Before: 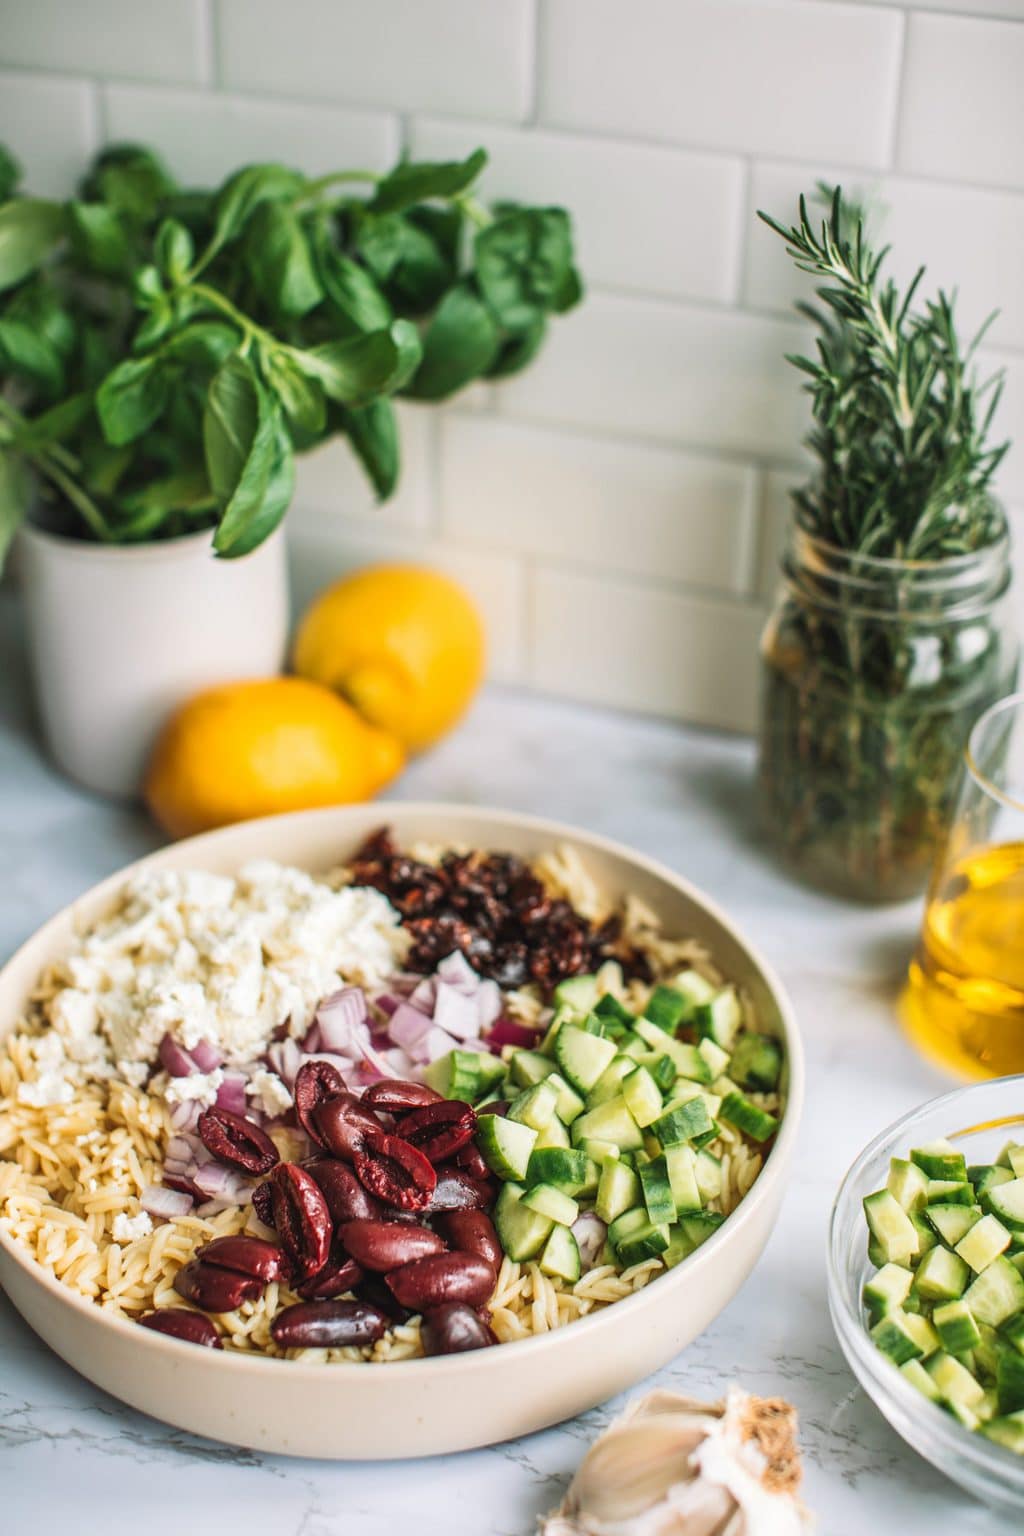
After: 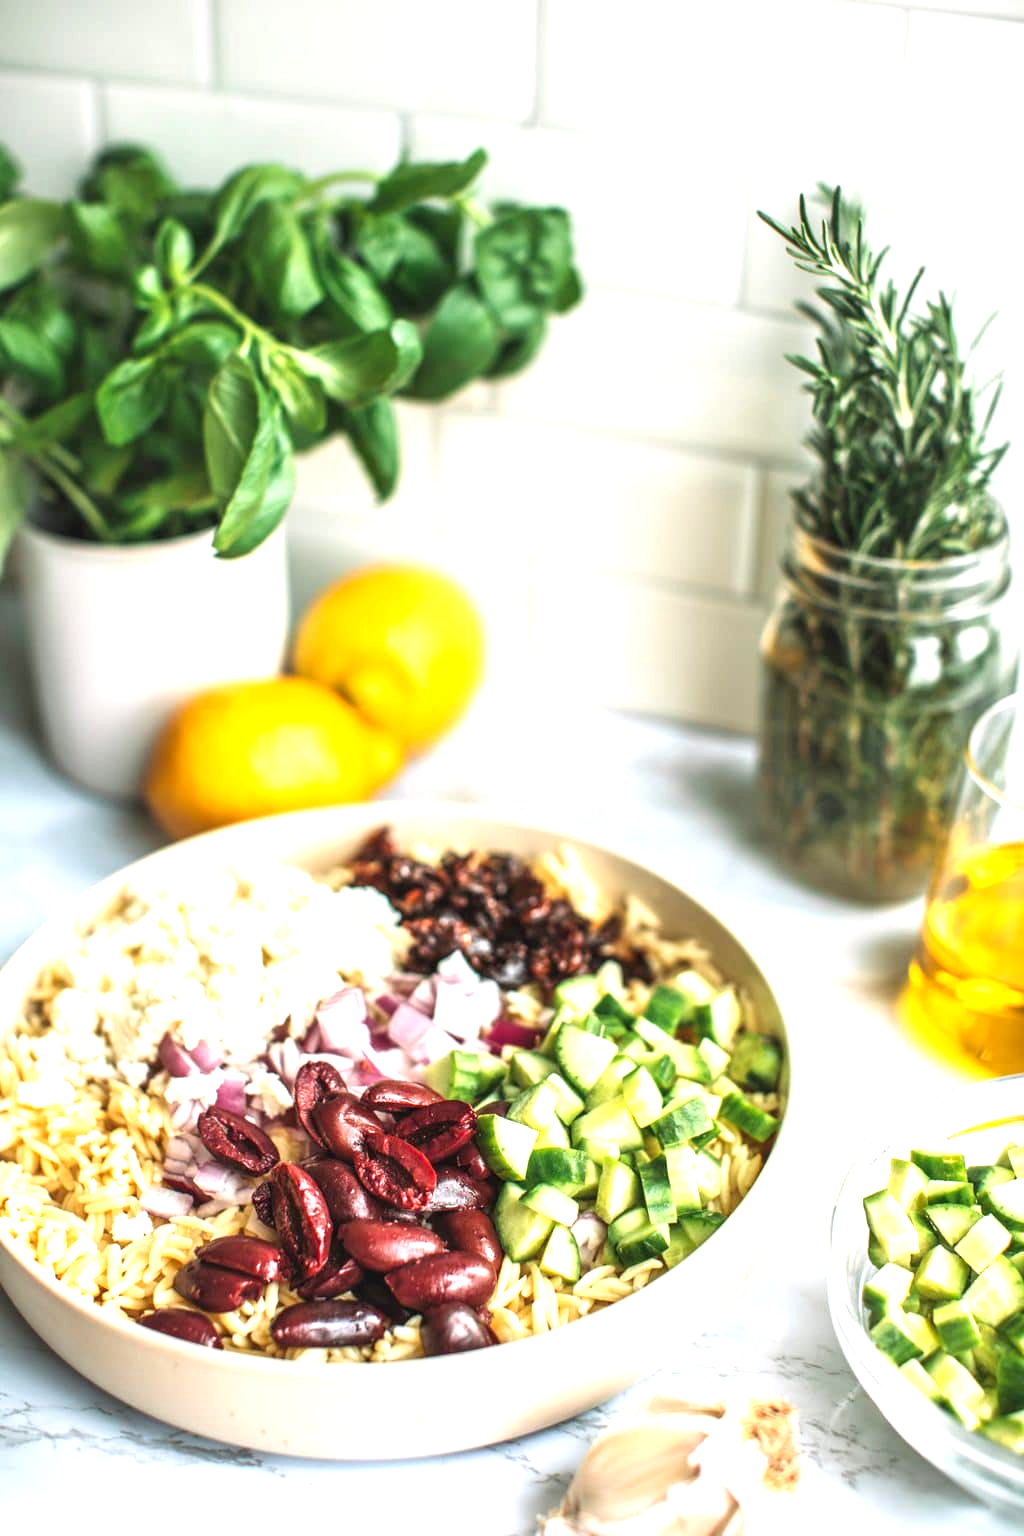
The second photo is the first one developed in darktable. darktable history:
exposure: black level correction 0.001, exposure 0.955 EV, compensate exposure bias true, compensate highlight preservation false
rotate and perspective: crop left 0, crop top 0
